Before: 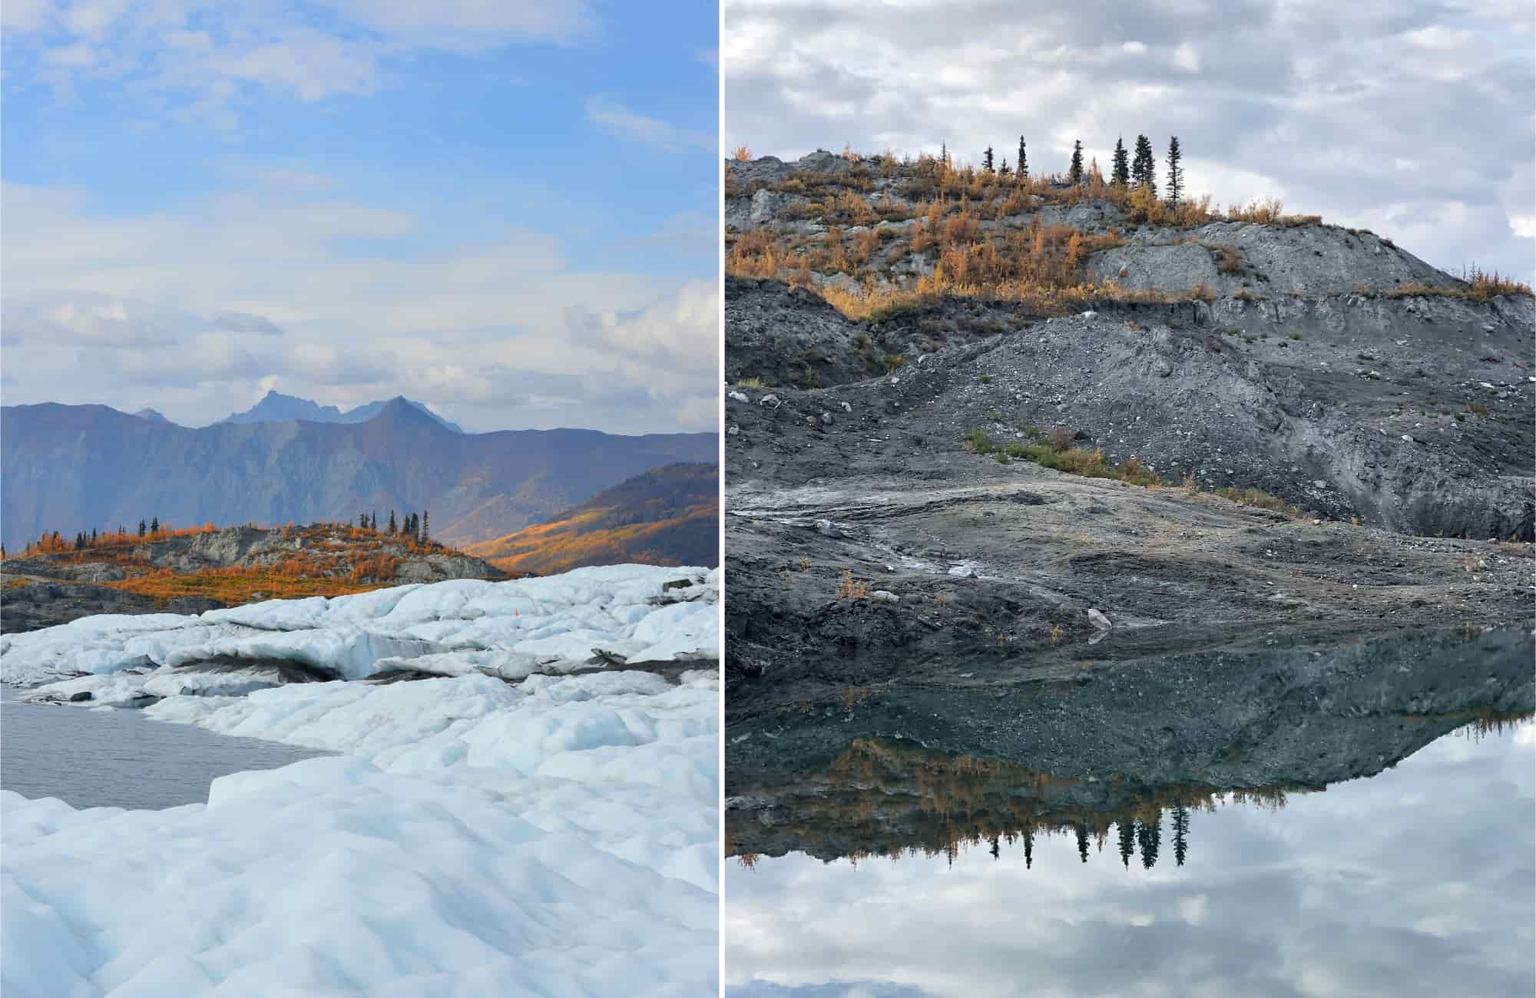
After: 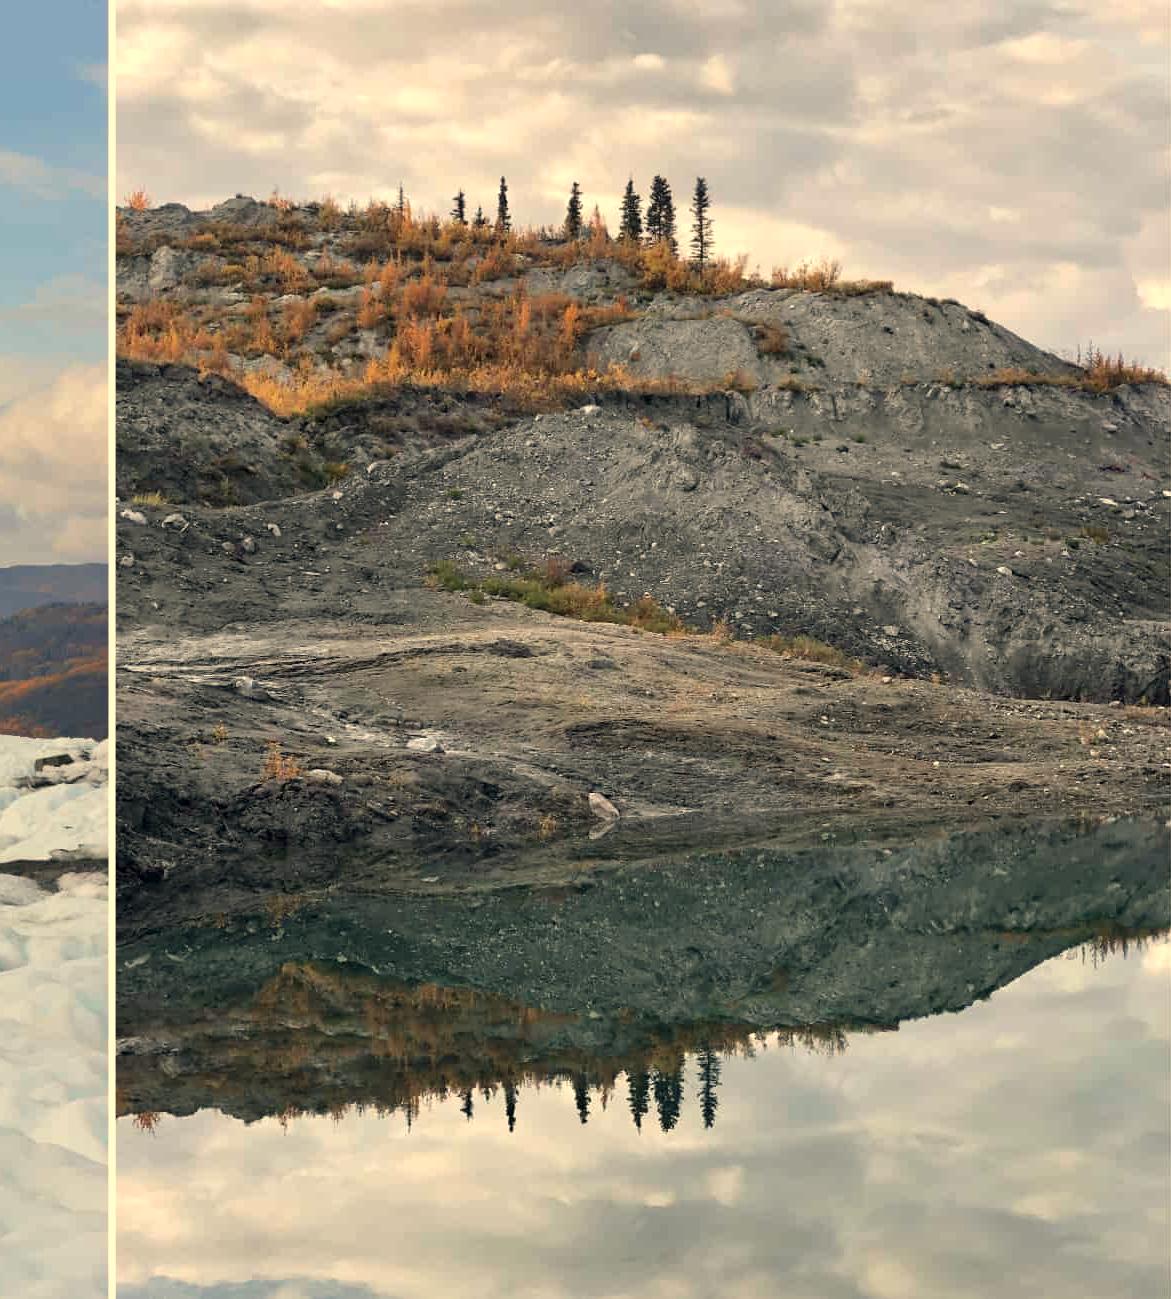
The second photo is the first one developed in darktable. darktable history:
crop: left 41.402%
white balance: red 1.138, green 0.996, blue 0.812
